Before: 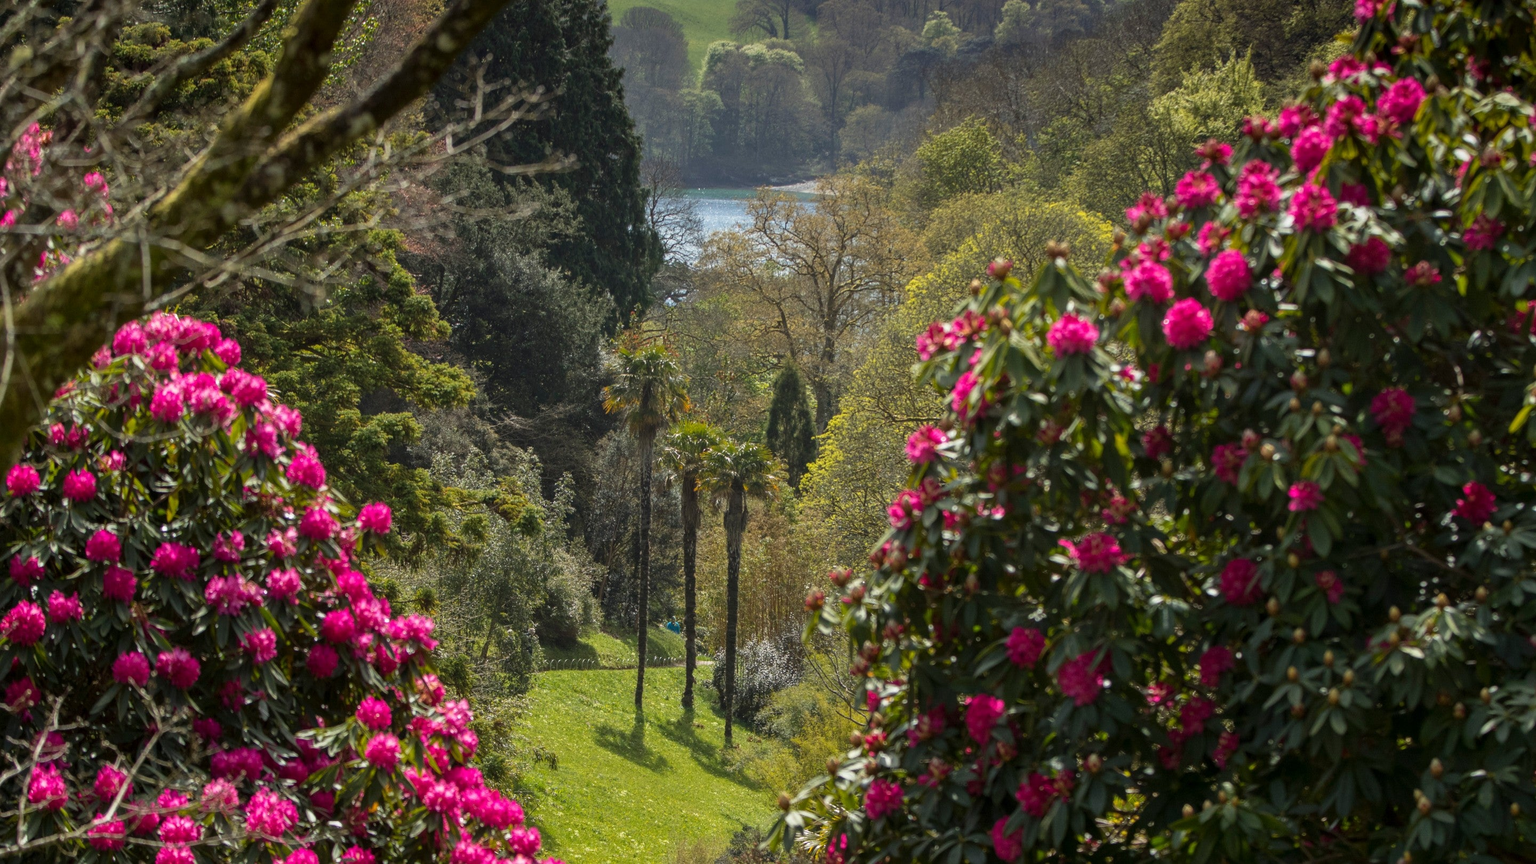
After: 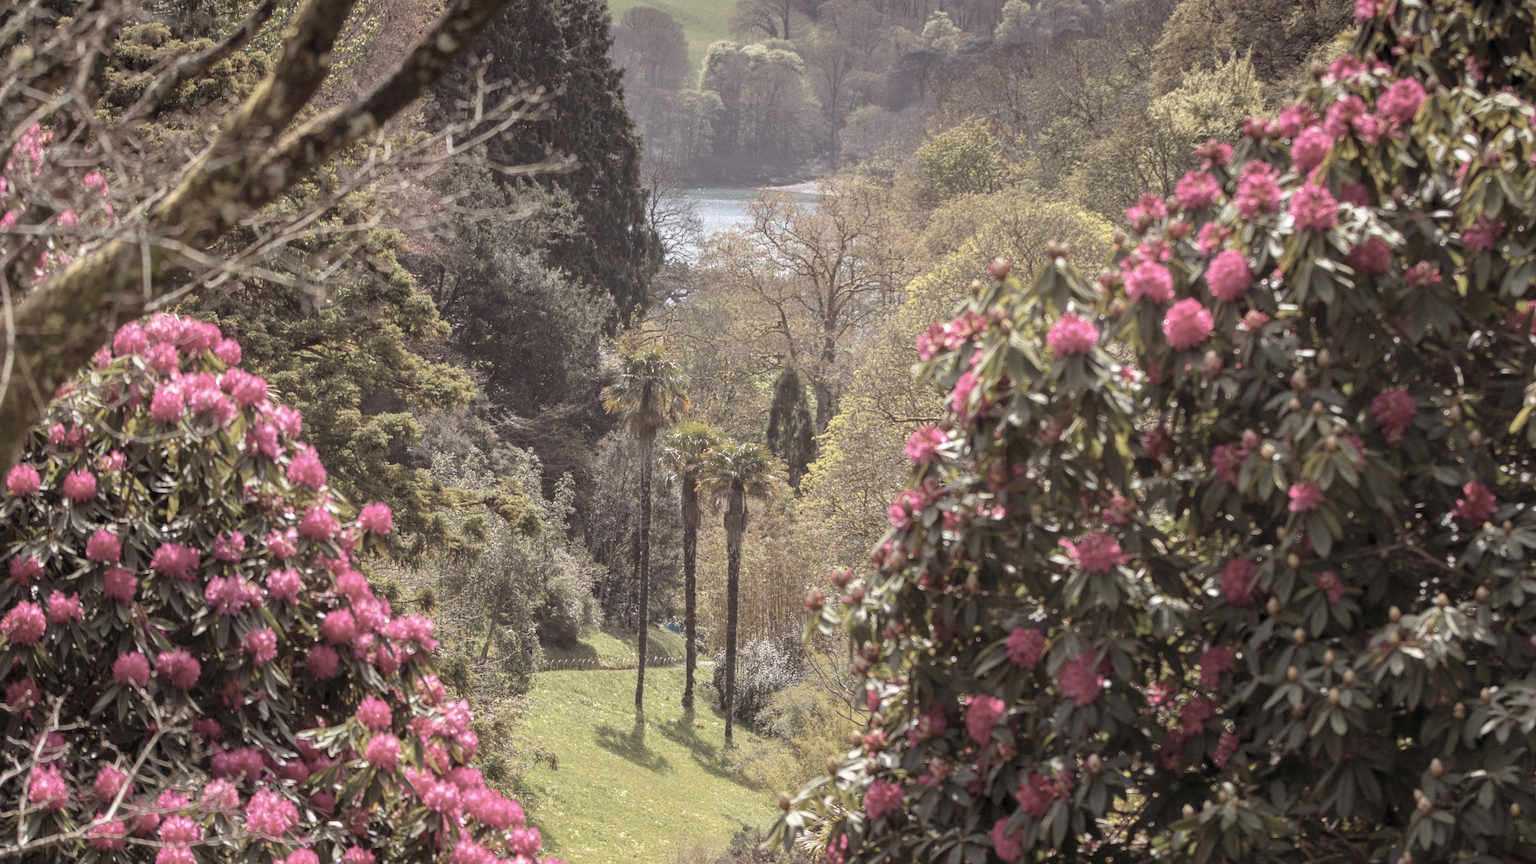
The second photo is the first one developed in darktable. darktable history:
contrast brightness saturation: brightness 0.18, saturation -0.5
rgb levels: mode RGB, independent channels, levels [[0, 0.474, 1], [0, 0.5, 1], [0, 0.5, 1]]
levels: levels [0, 0.476, 0.951]
